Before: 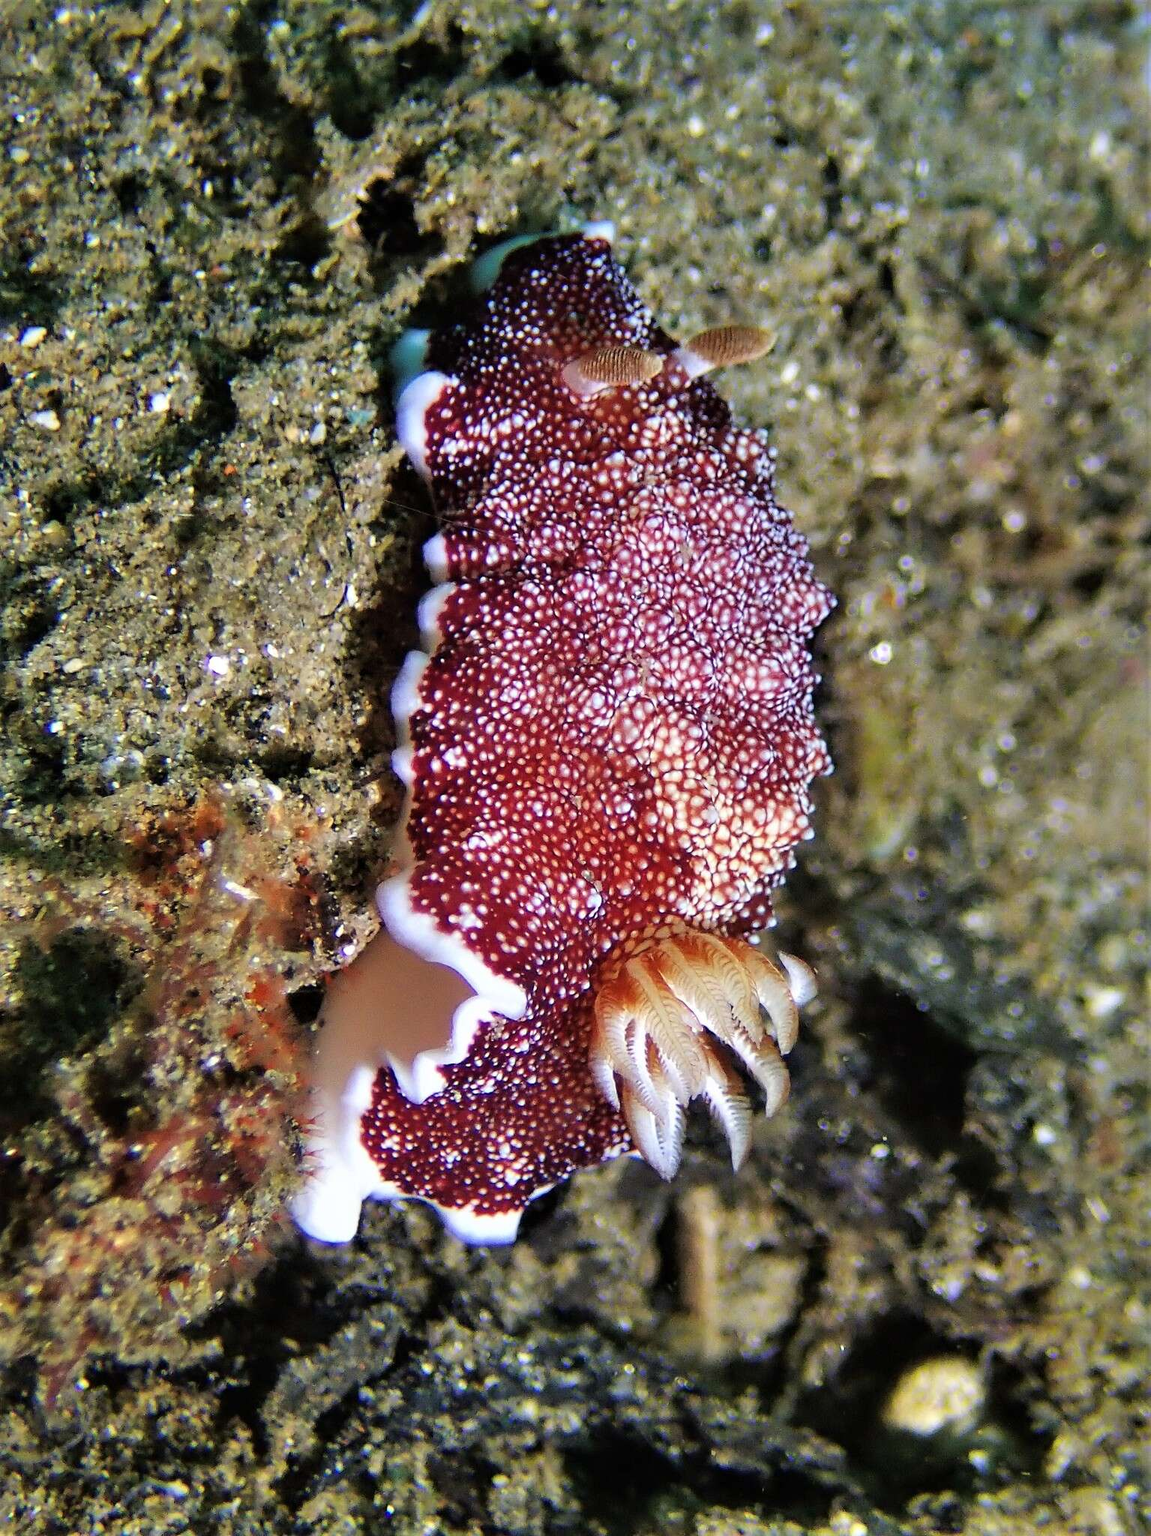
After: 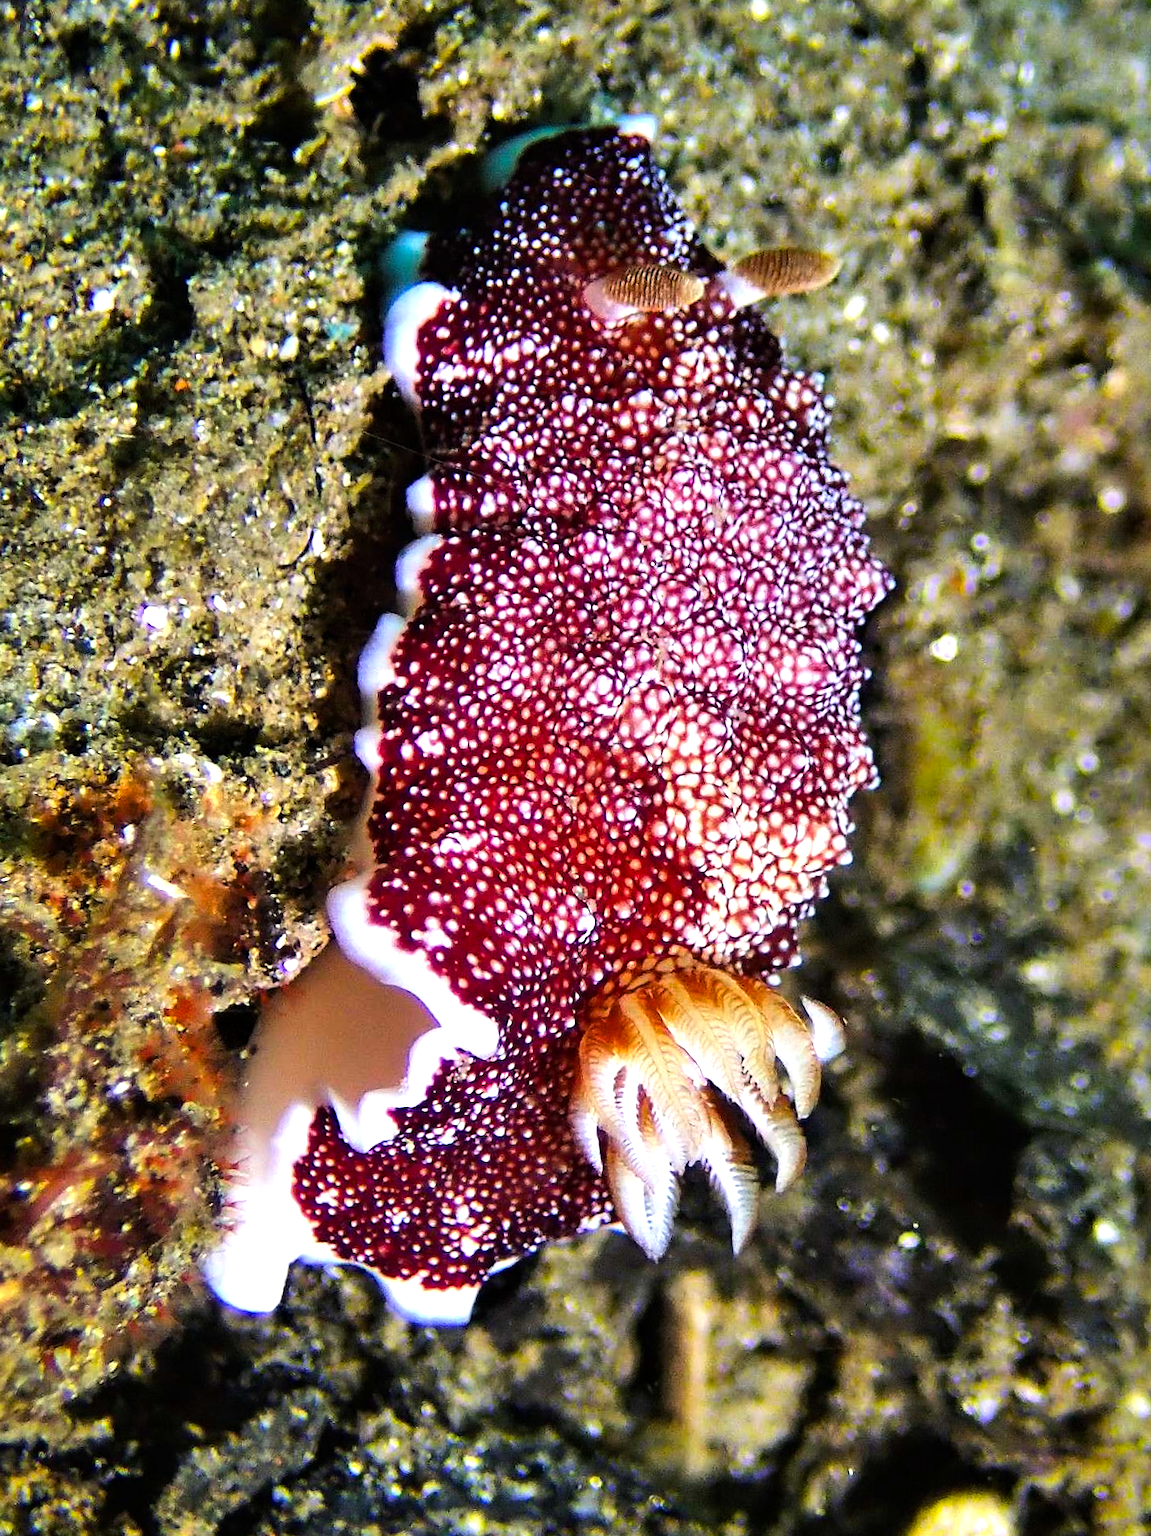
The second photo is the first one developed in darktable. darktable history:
crop and rotate: angle -3.27°, left 5.211%, top 5.211%, right 4.607%, bottom 4.607%
tone equalizer: -8 EV -0.75 EV, -7 EV -0.7 EV, -6 EV -0.6 EV, -5 EV -0.4 EV, -3 EV 0.4 EV, -2 EV 0.6 EV, -1 EV 0.7 EV, +0 EV 0.75 EV, edges refinement/feathering 500, mask exposure compensation -1.57 EV, preserve details no
color balance rgb: perceptual saturation grading › global saturation 25%, global vibrance 20%
